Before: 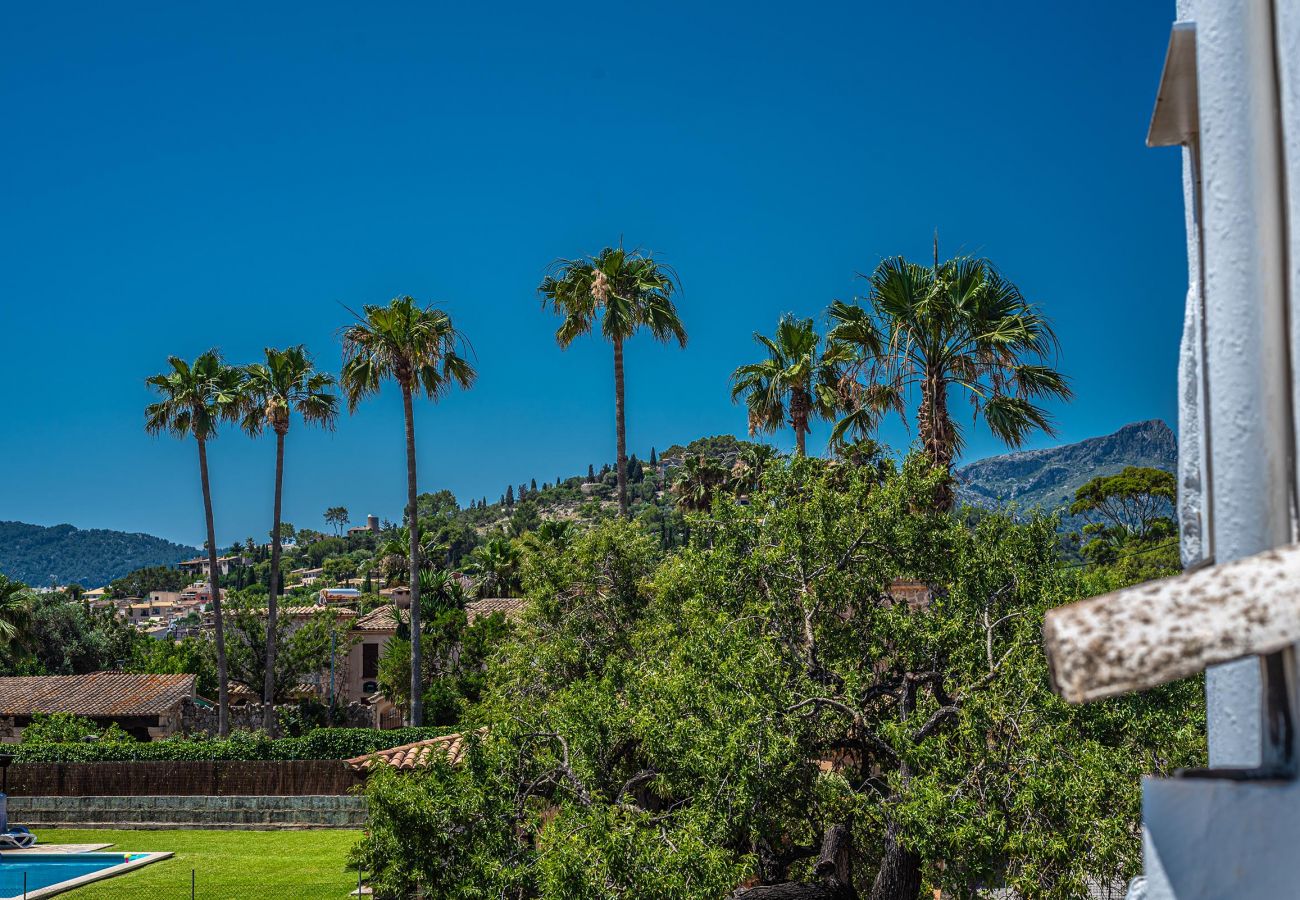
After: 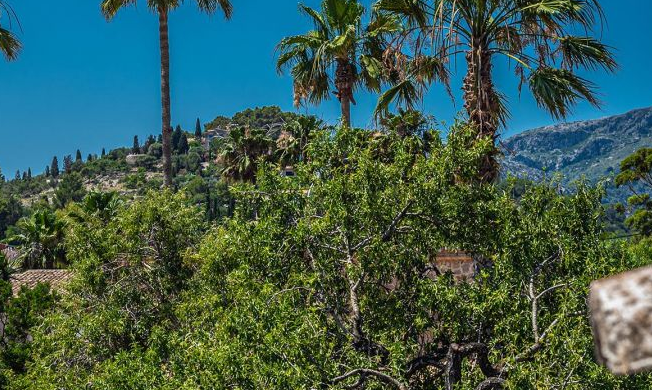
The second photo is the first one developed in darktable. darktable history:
crop: left 35.049%, top 36.61%, right 14.77%, bottom 19.995%
